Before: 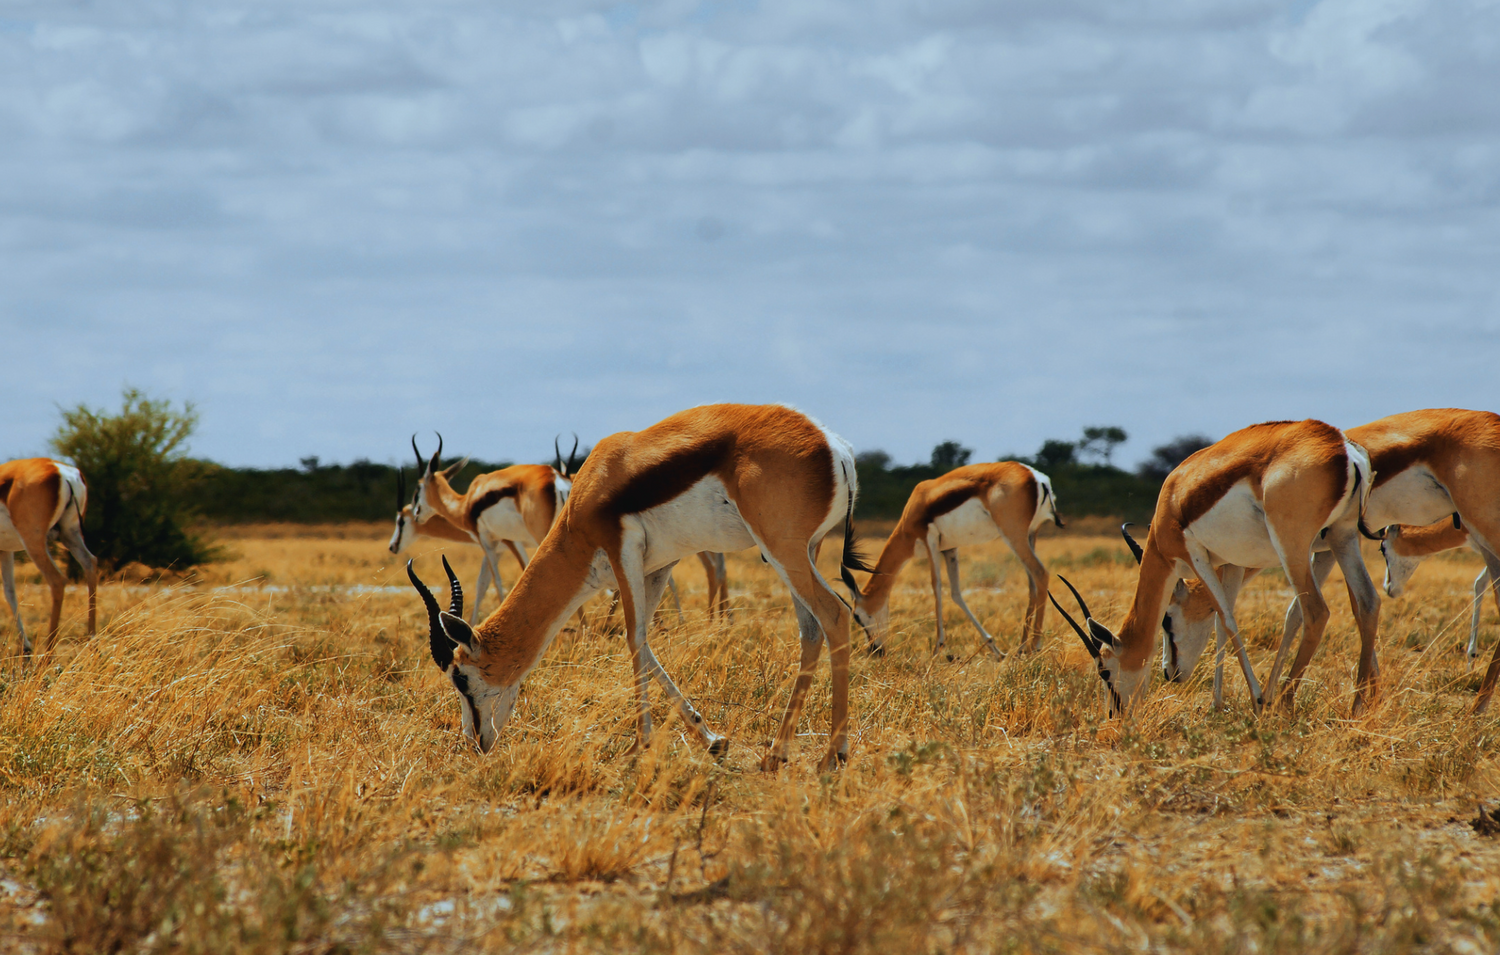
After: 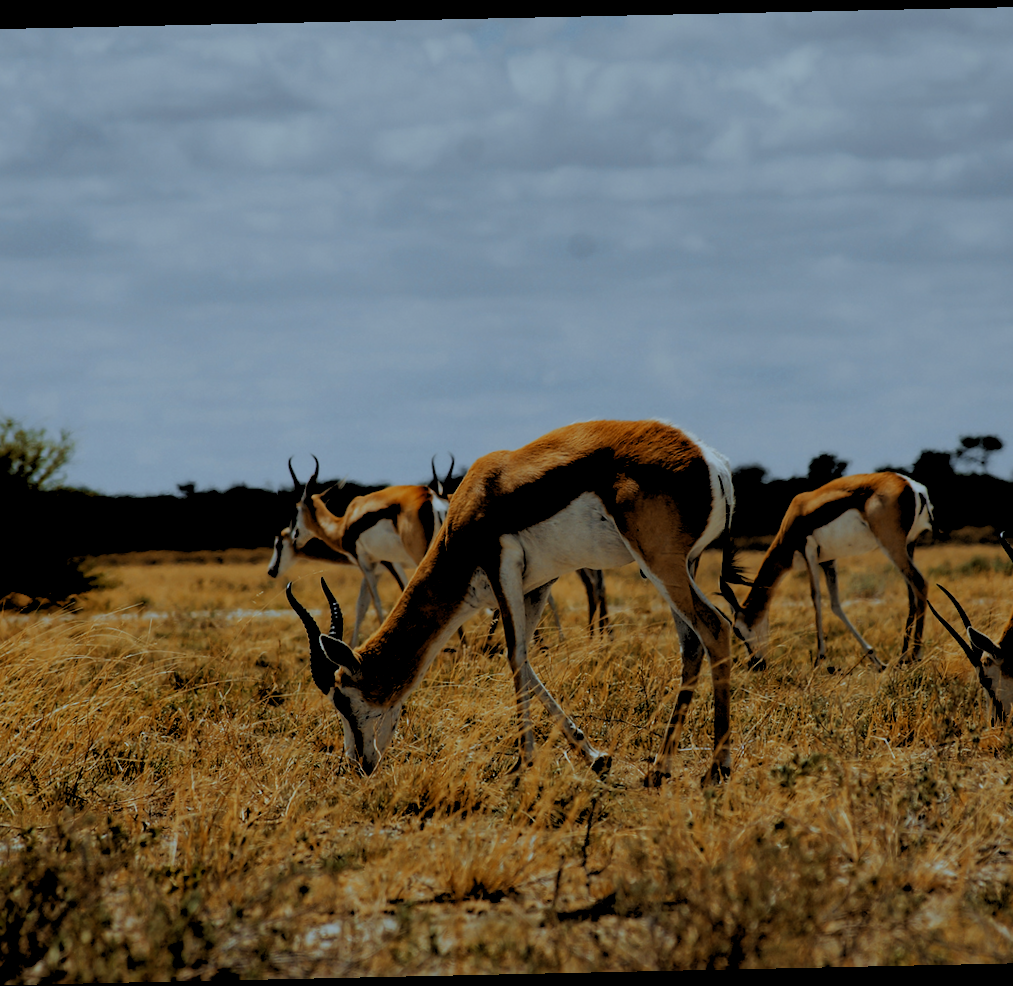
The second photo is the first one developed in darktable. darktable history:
exposure: black level correction 0.009, exposure -0.637 EV, compensate highlight preservation false
crop and rotate: left 8.786%, right 24.548%
rgb levels: levels [[0.034, 0.472, 0.904], [0, 0.5, 1], [0, 0.5, 1]]
rotate and perspective: rotation -1.24°, automatic cropping off
